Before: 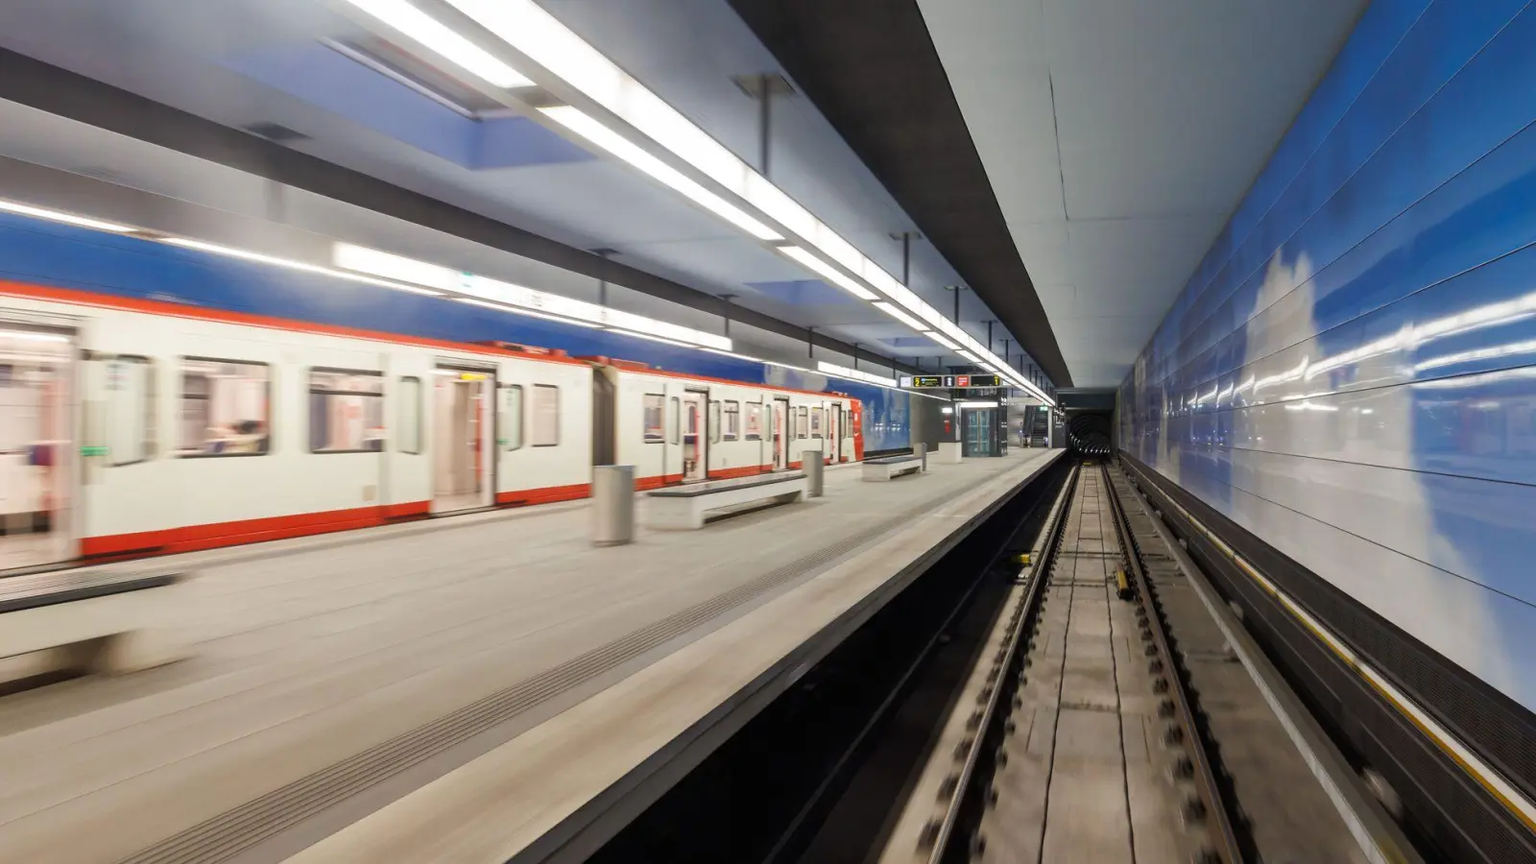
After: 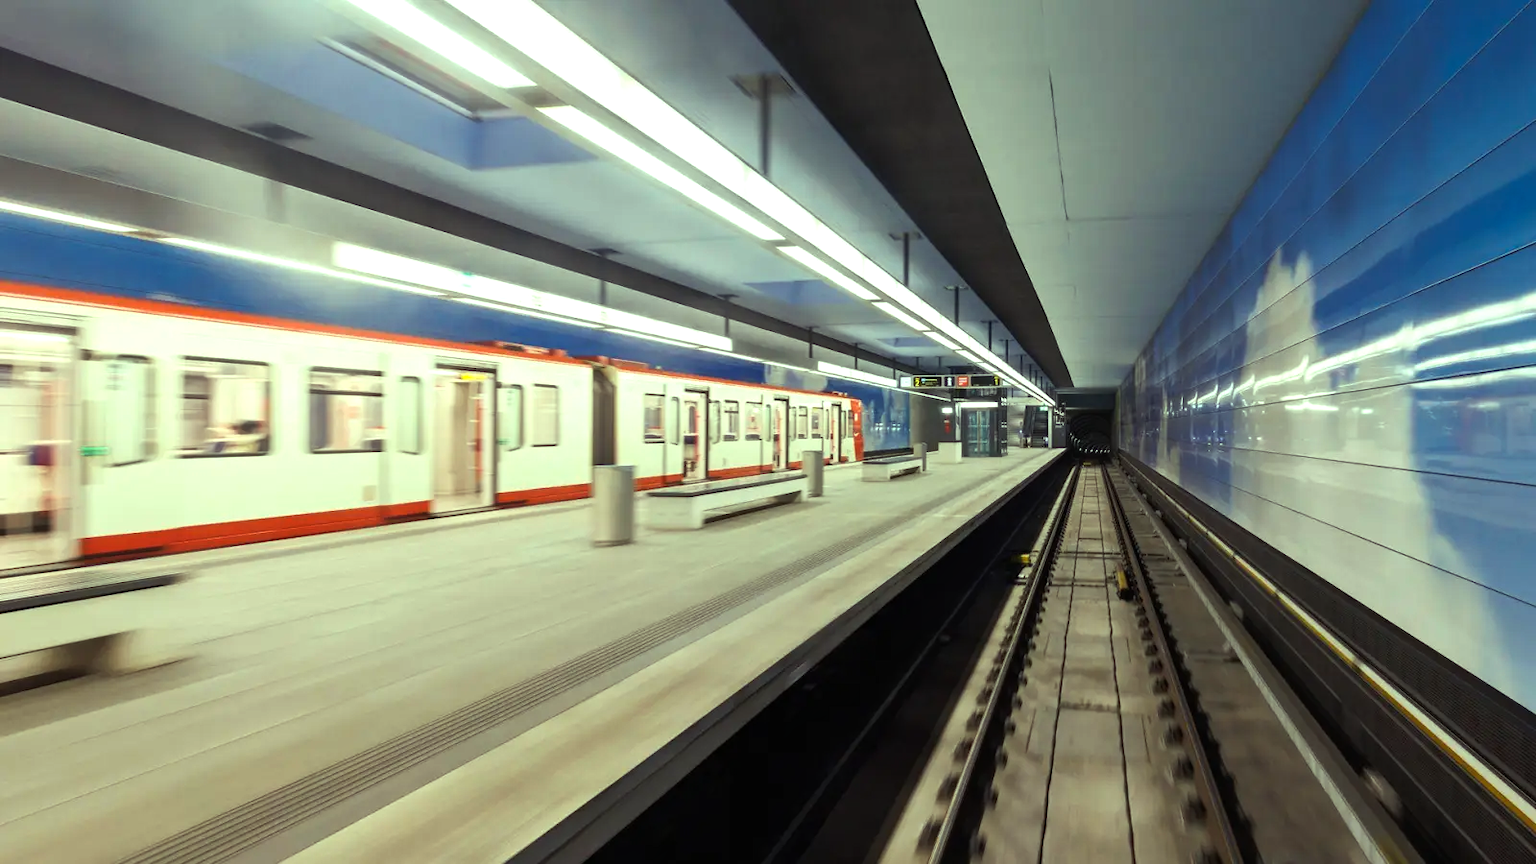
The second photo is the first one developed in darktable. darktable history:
color balance rgb: shadows lift › chroma 2.016%, shadows lift › hue 247.68°, power › chroma 0.235%, power › hue 60.73°, highlights gain › luminance 15.088%, highlights gain › chroma 7.052%, highlights gain › hue 123.42°, perceptual saturation grading › global saturation 0.418%, perceptual brilliance grading › global brilliance 14.323%, perceptual brilliance grading › shadows -35.056%, global vibrance 0.86%, saturation formula JzAzBz (2021)
contrast equalizer: octaves 7, y [[0.518, 0.517, 0.501, 0.5, 0.5, 0.5], [0.5 ×6], [0.5 ×6], [0 ×6], [0 ×6]], mix -0.98
